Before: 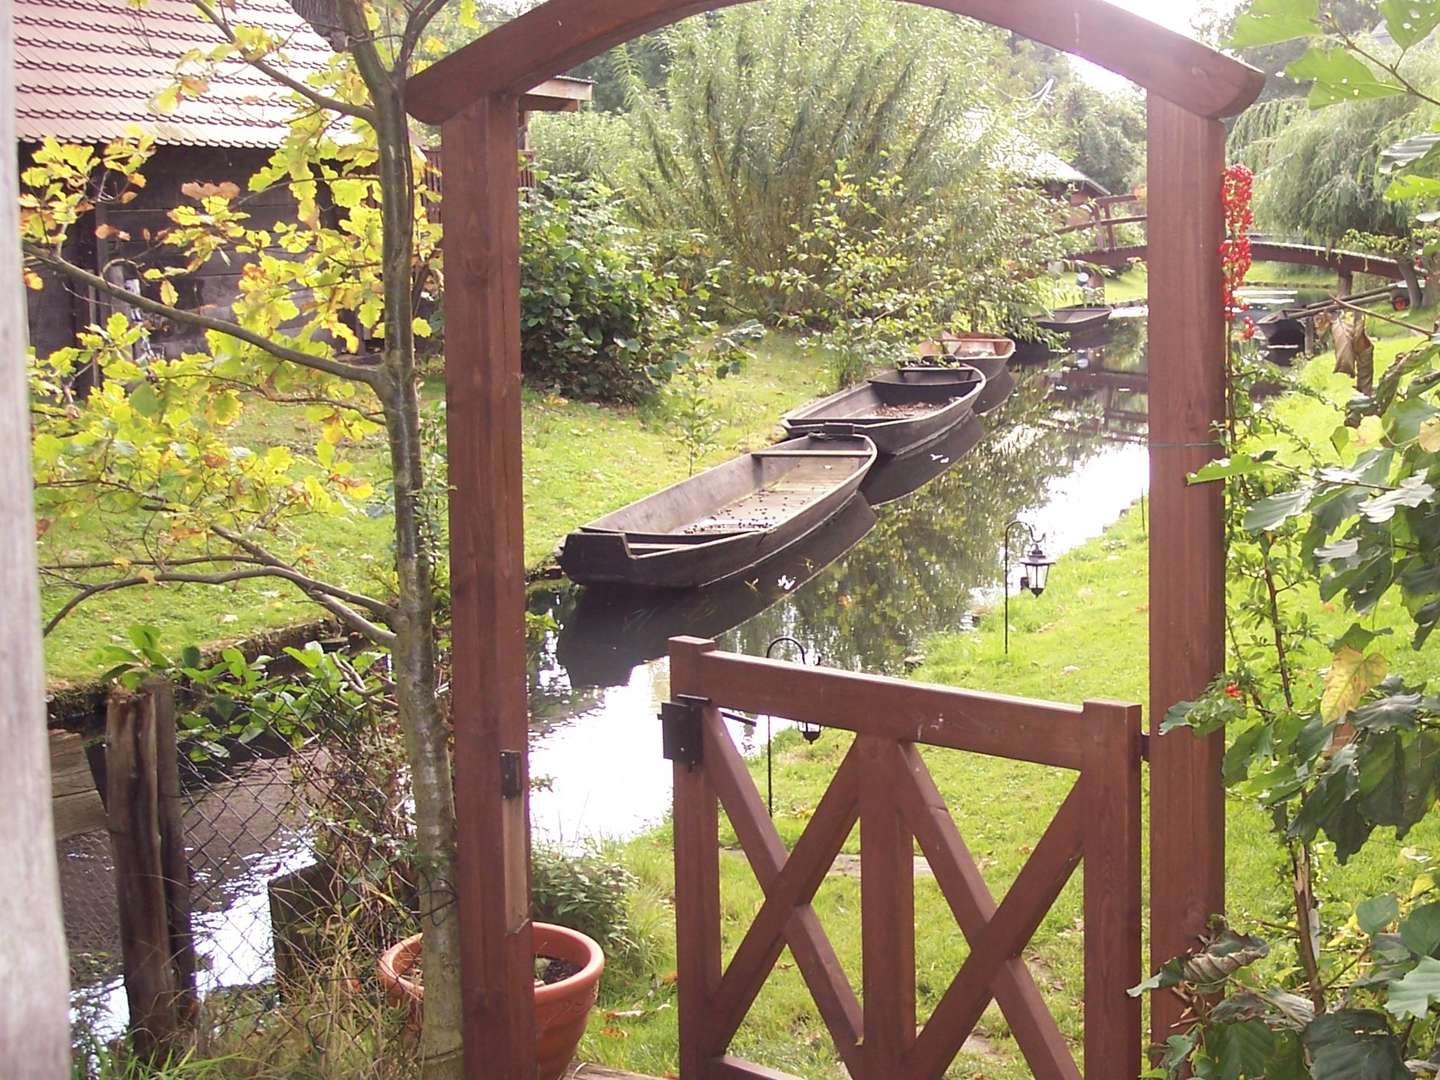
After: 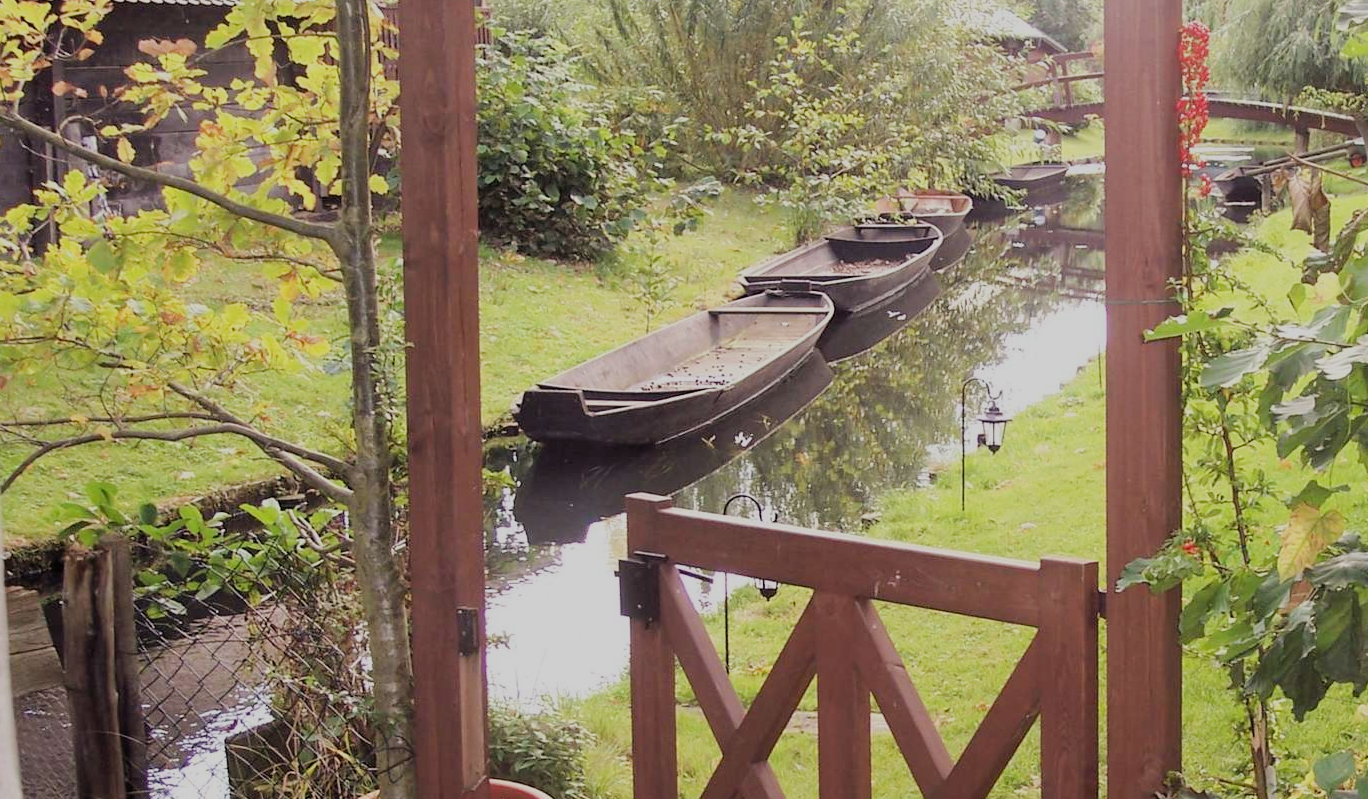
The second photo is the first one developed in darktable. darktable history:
filmic rgb: black relative exposure -7.15 EV, white relative exposure 5.36 EV, hardness 3.02
crop and rotate: left 2.991%, top 13.302%, right 1.981%, bottom 12.636%
